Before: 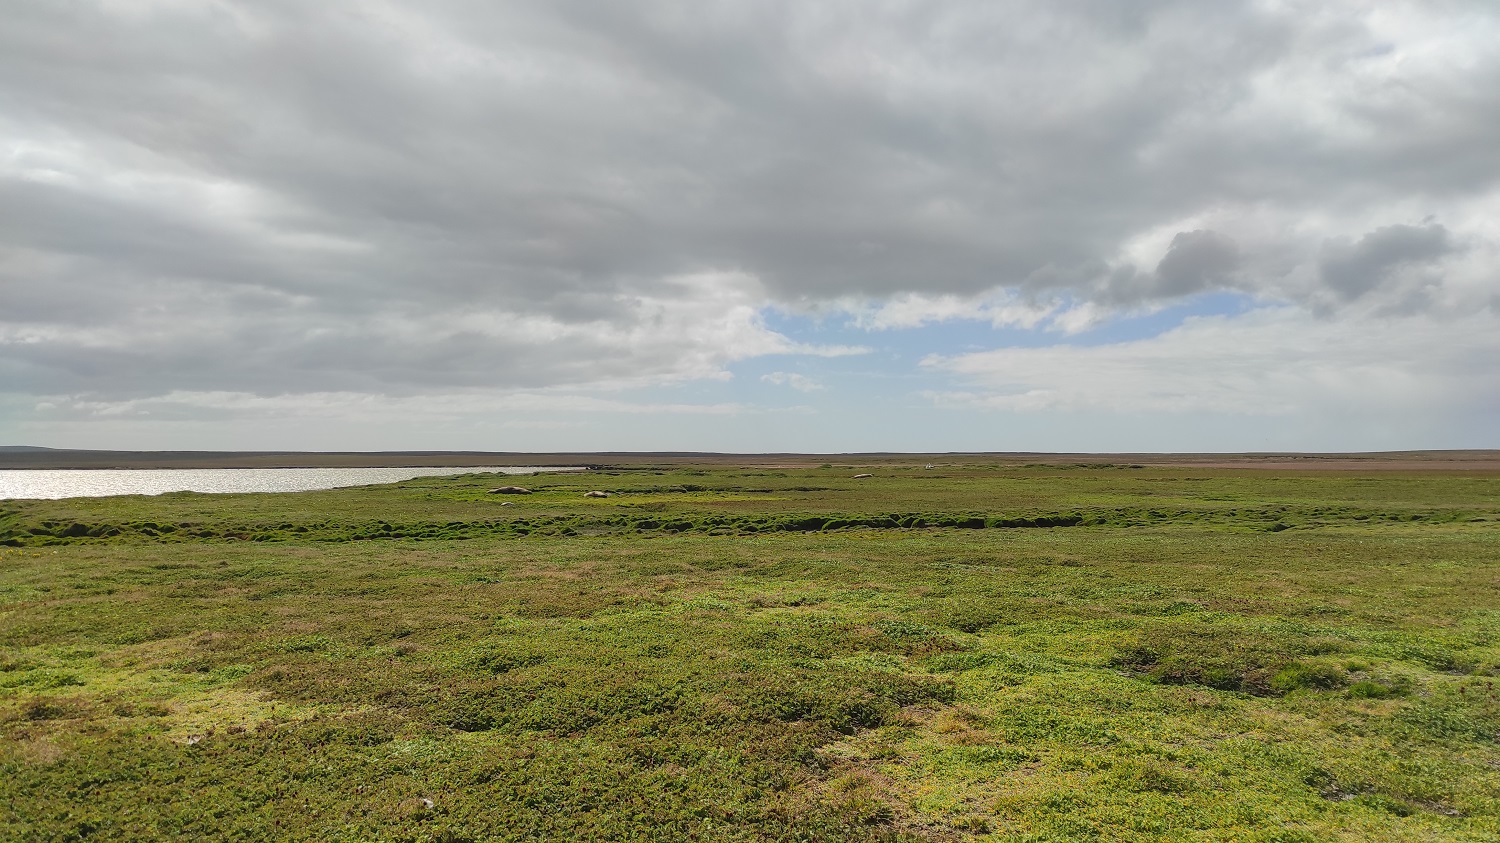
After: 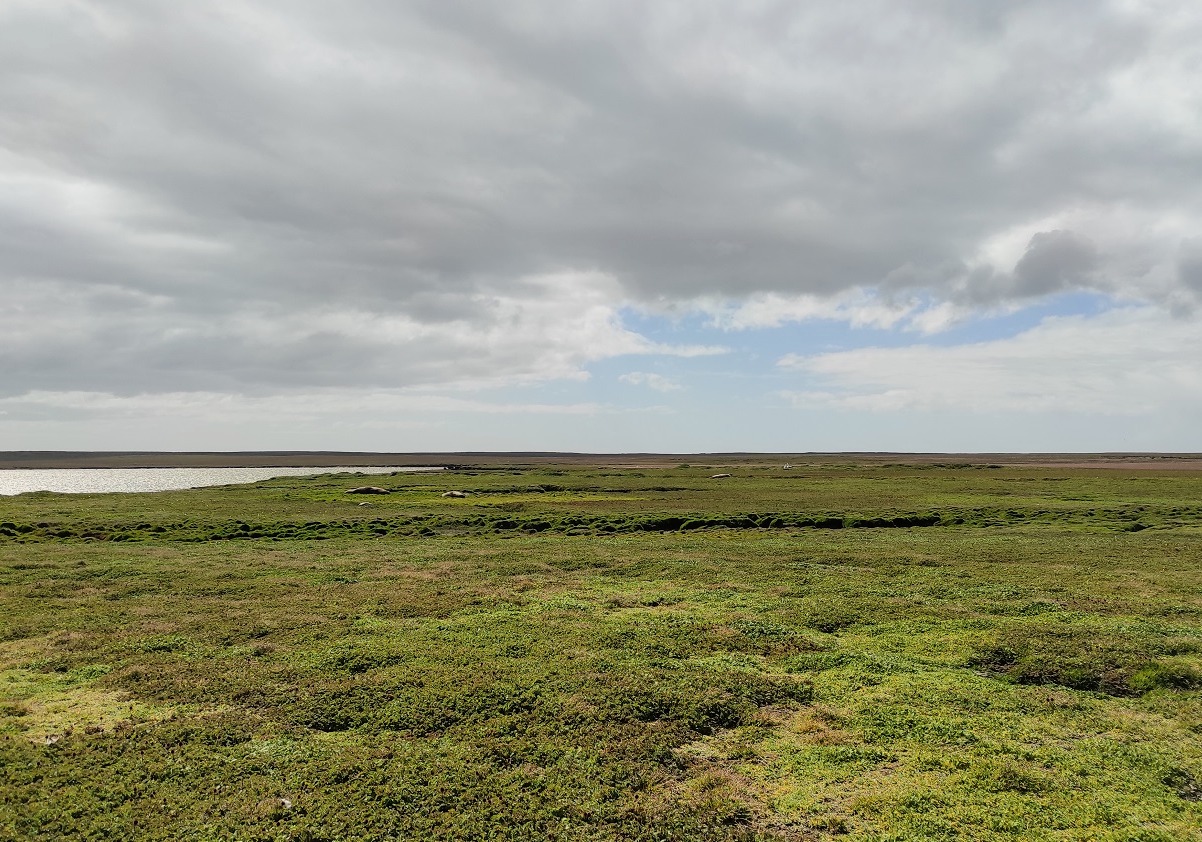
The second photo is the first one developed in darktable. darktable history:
filmic rgb: black relative exposure -8.09 EV, white relative exposure 3.01 EV, hardness 5.34, contrast 1.245
crop and rotate: left 9.52%, right 10.287%
